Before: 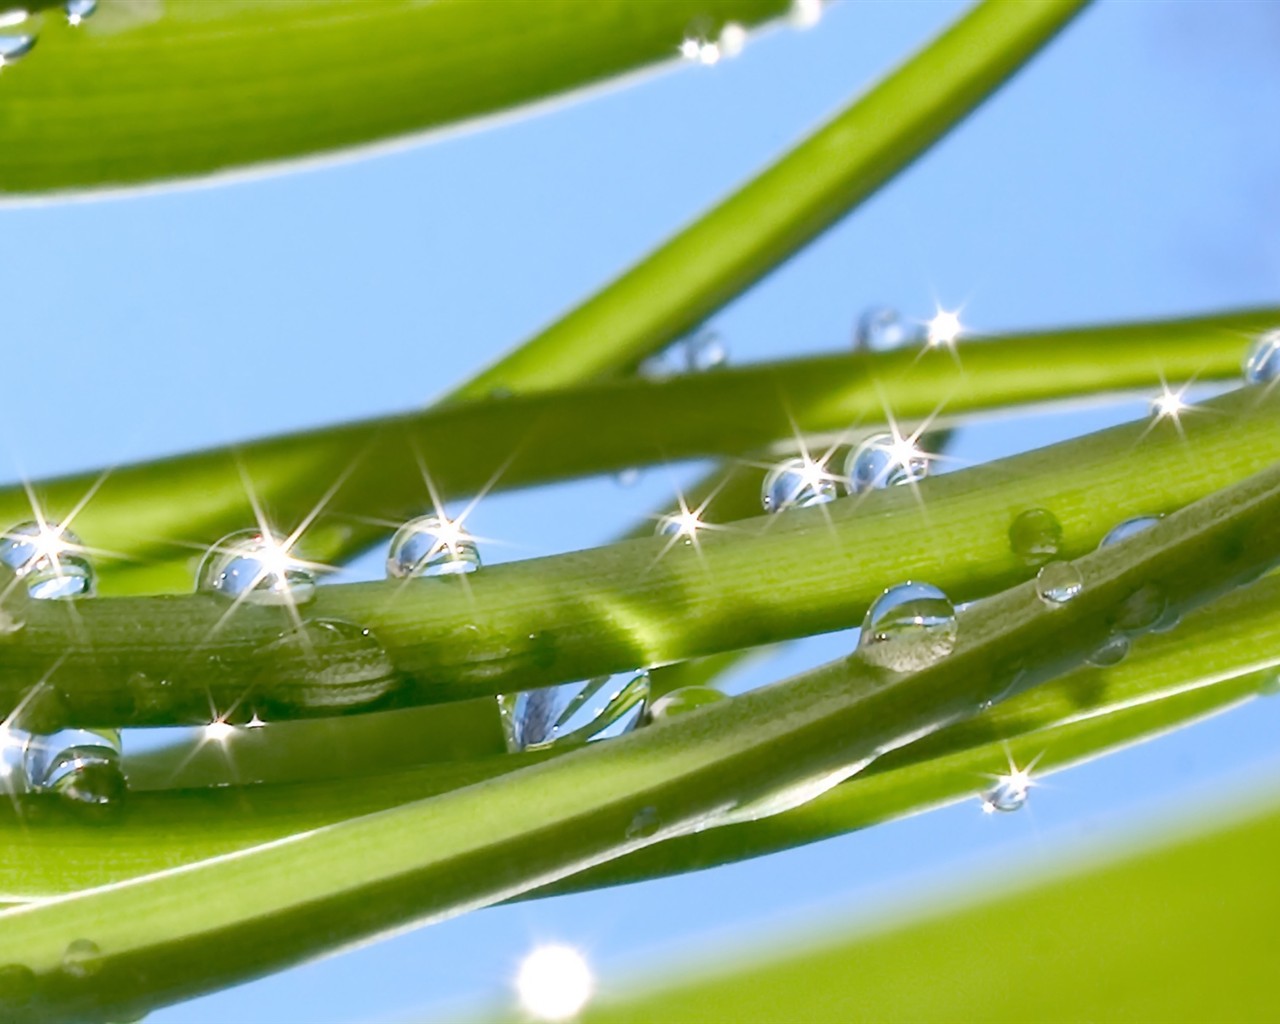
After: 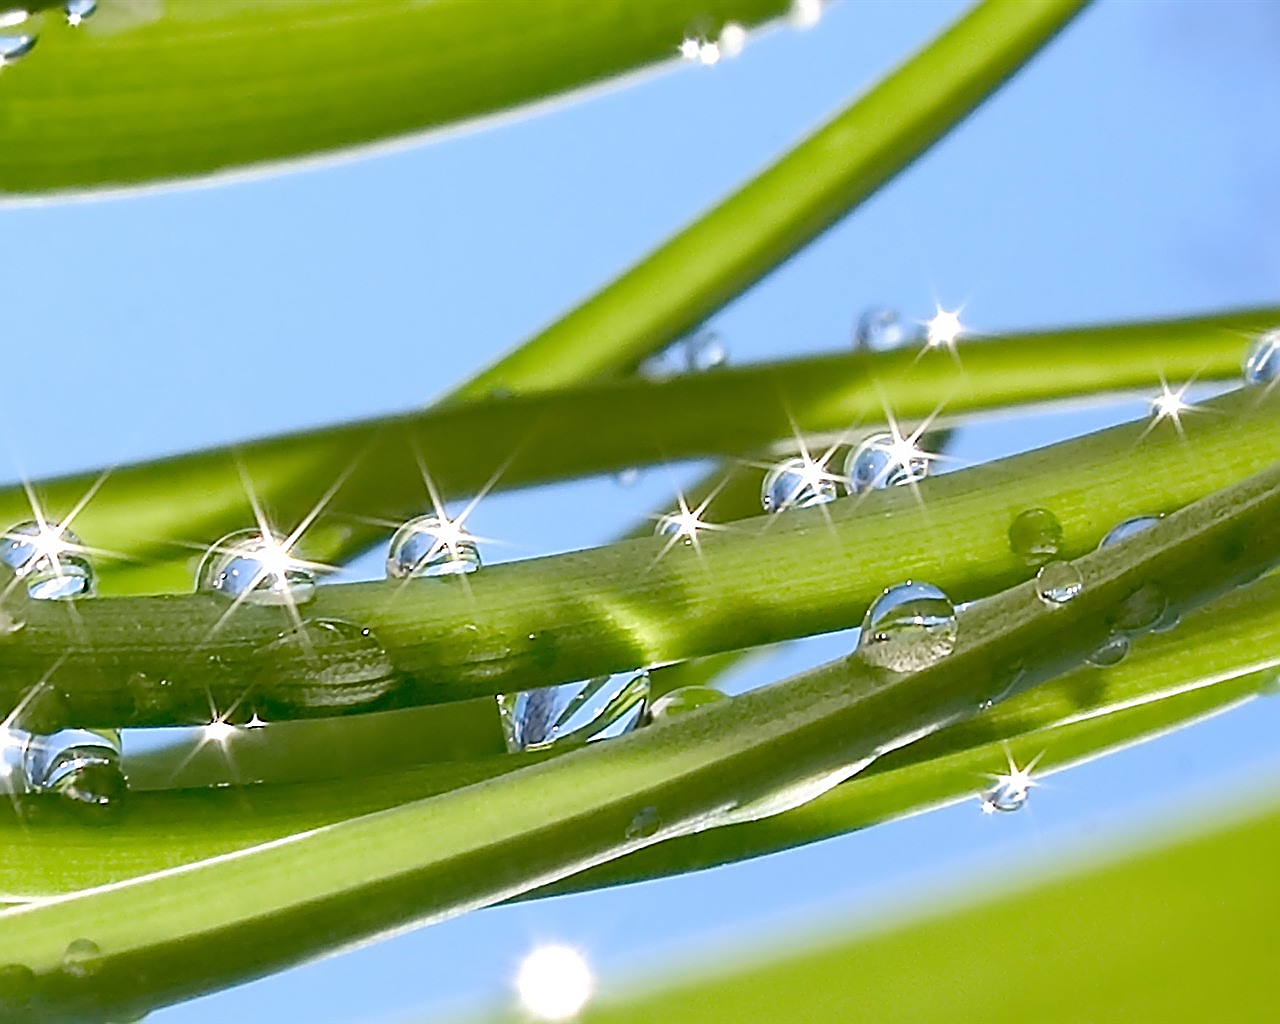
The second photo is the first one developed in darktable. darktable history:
sharpen: amount 1.872
